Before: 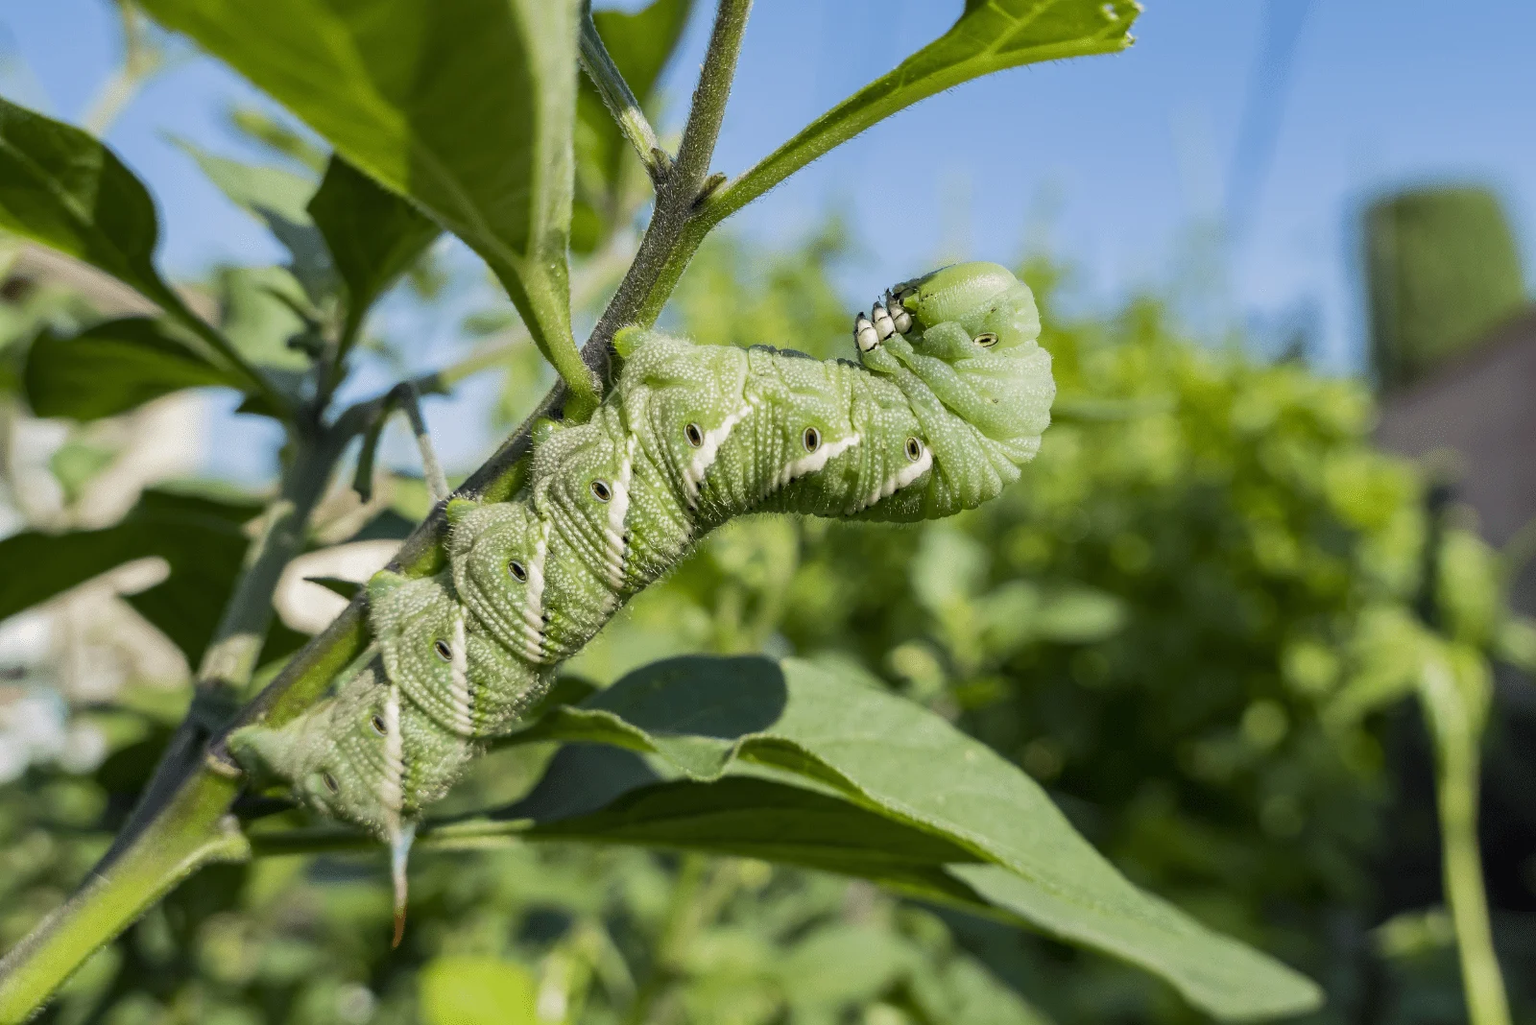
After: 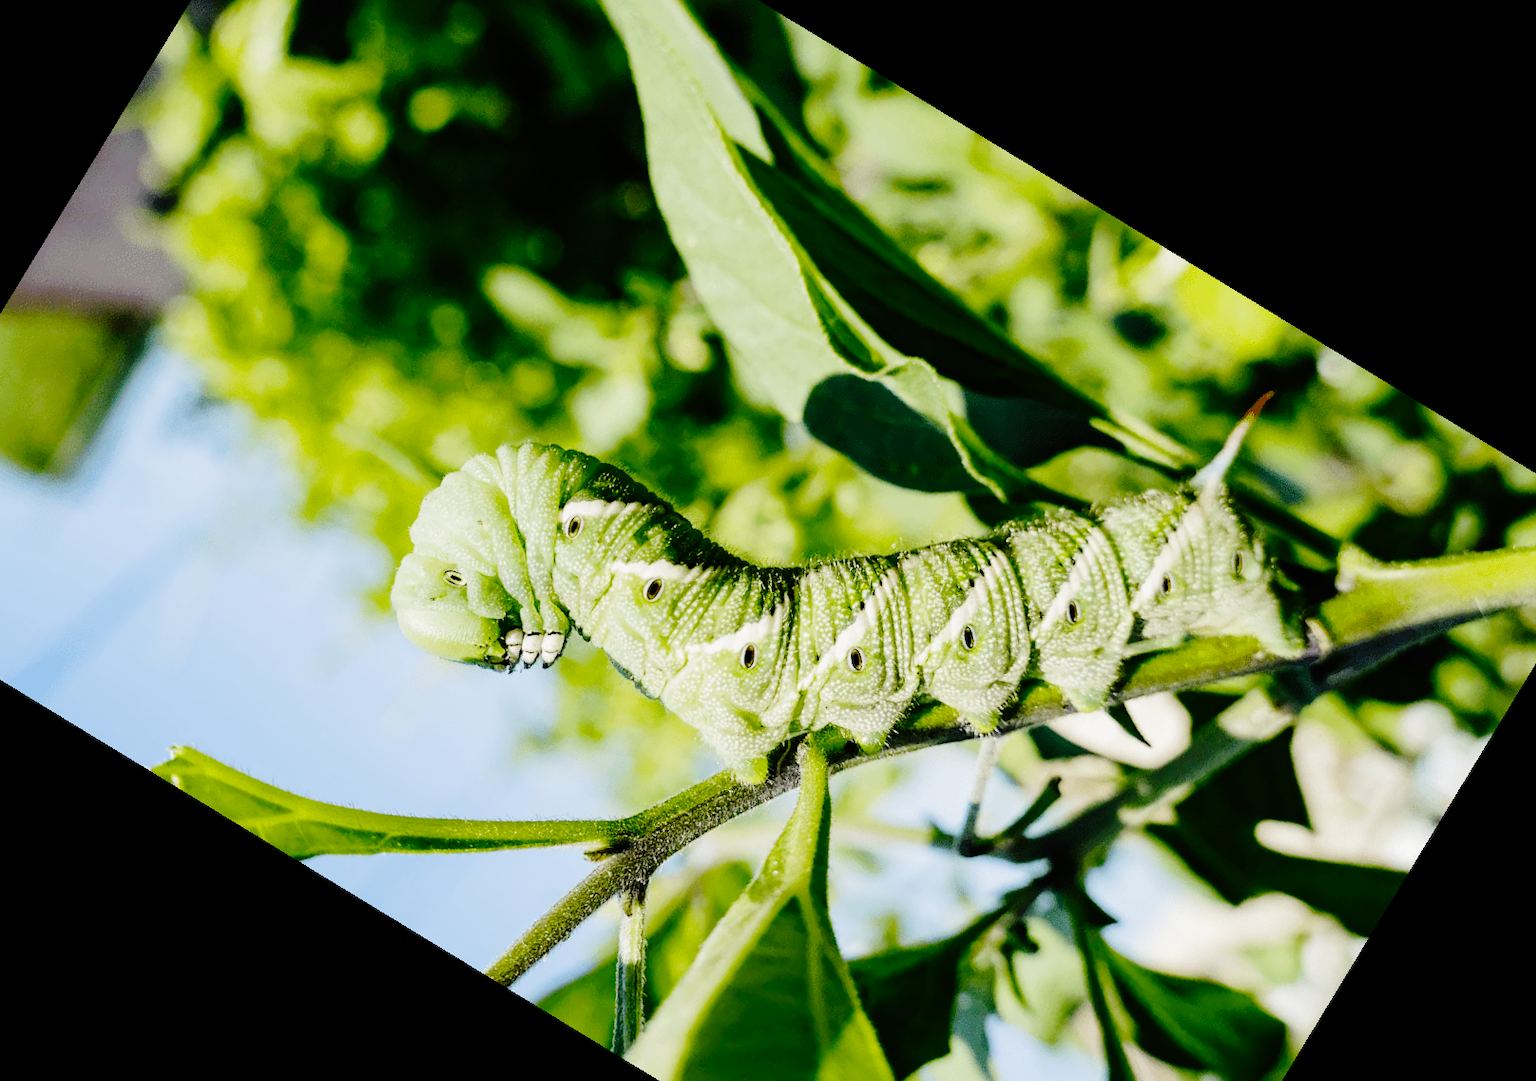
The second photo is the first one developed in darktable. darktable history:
base curve: curves: ch0 [(0, 0) (0.036, 0.01) (0.123, 0.254) (0.258, 0.504) (0.507, 0.748) (1, 1)], preserve colors none
rotate and perspective: rotation 1.57°, crop left 0.018, crop right 0.982, crop top 0.039, crop bottom 0.961
crop and rotate: angle 148.68°, left 9.111%, top 15.603%, right 4.588%, bottom 17.041%
vibrance: on, module defaults
